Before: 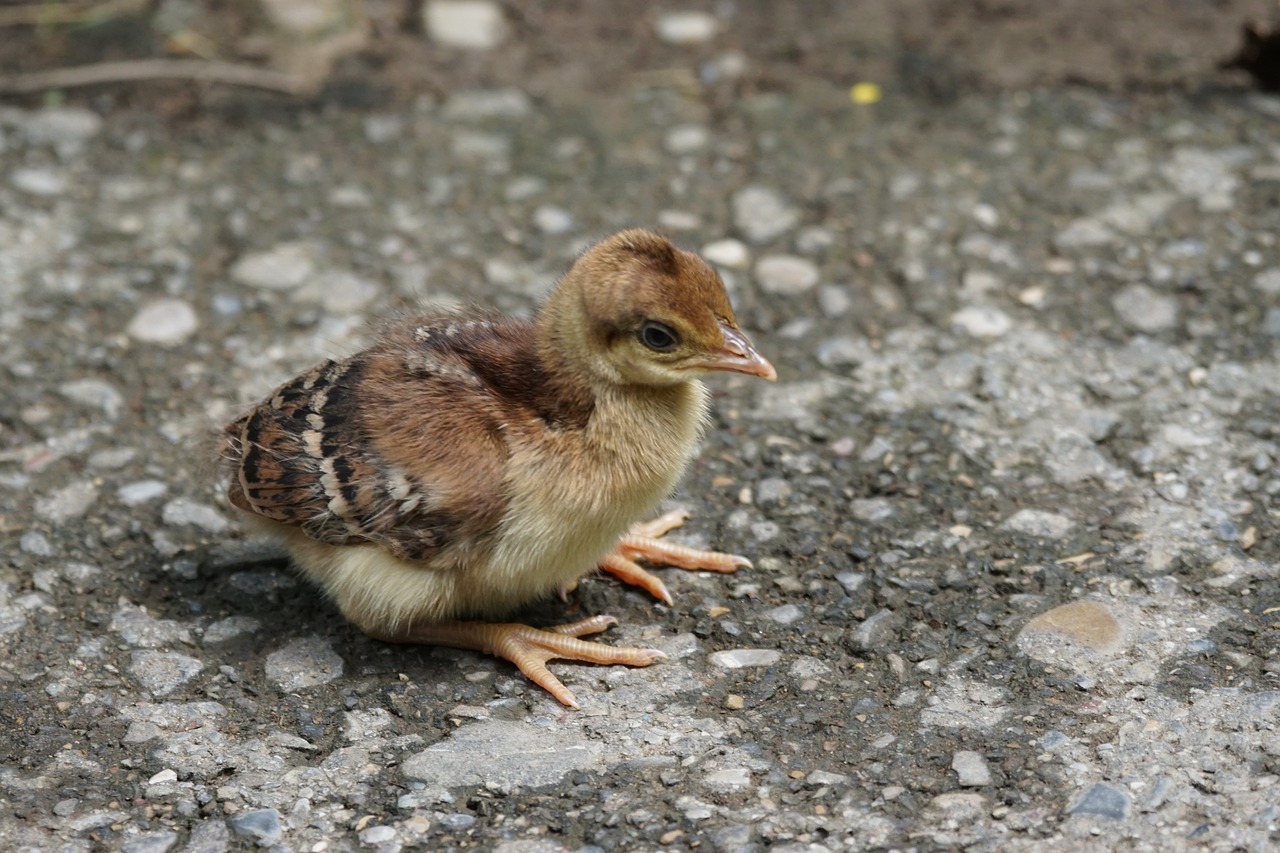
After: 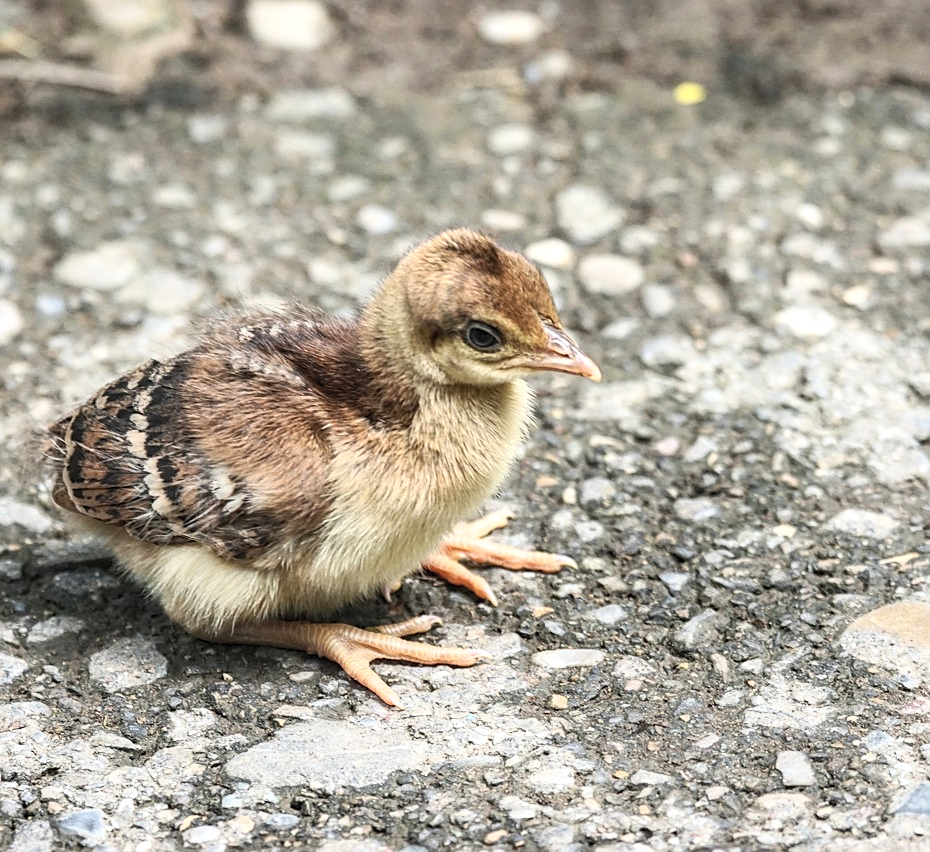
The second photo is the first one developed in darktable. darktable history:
sharpen: on, module defaults
contrast brightness saturation: contrast 0.377, brightness 0.521
local contrast: on, module defaults
crop: left 13.828%, right 13.506%
